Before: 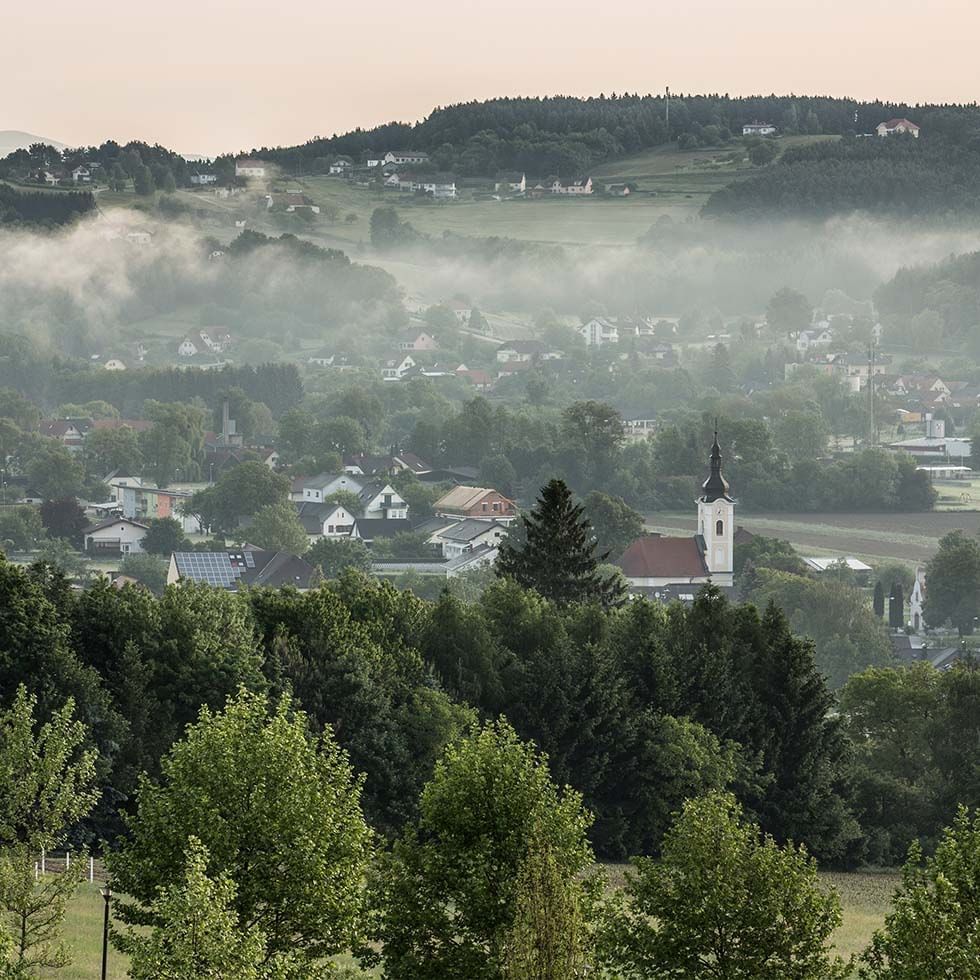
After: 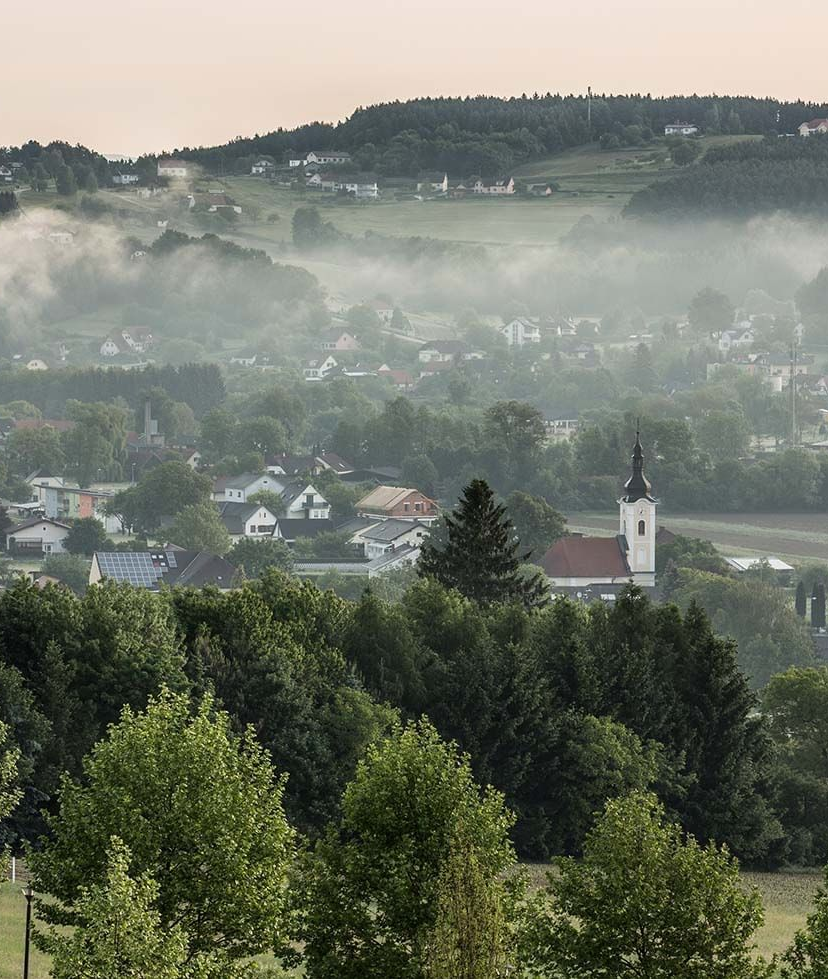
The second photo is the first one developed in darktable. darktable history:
crop: left 7.988%, right 7.468%
